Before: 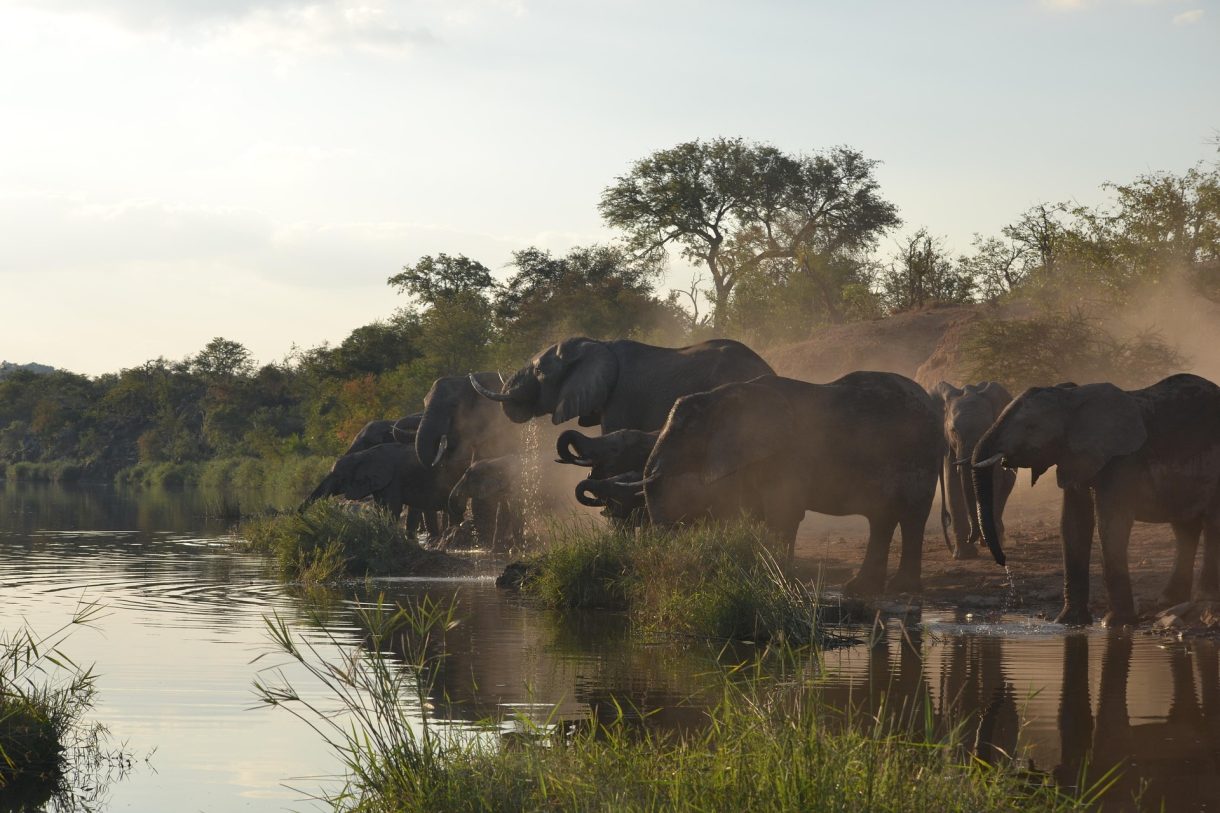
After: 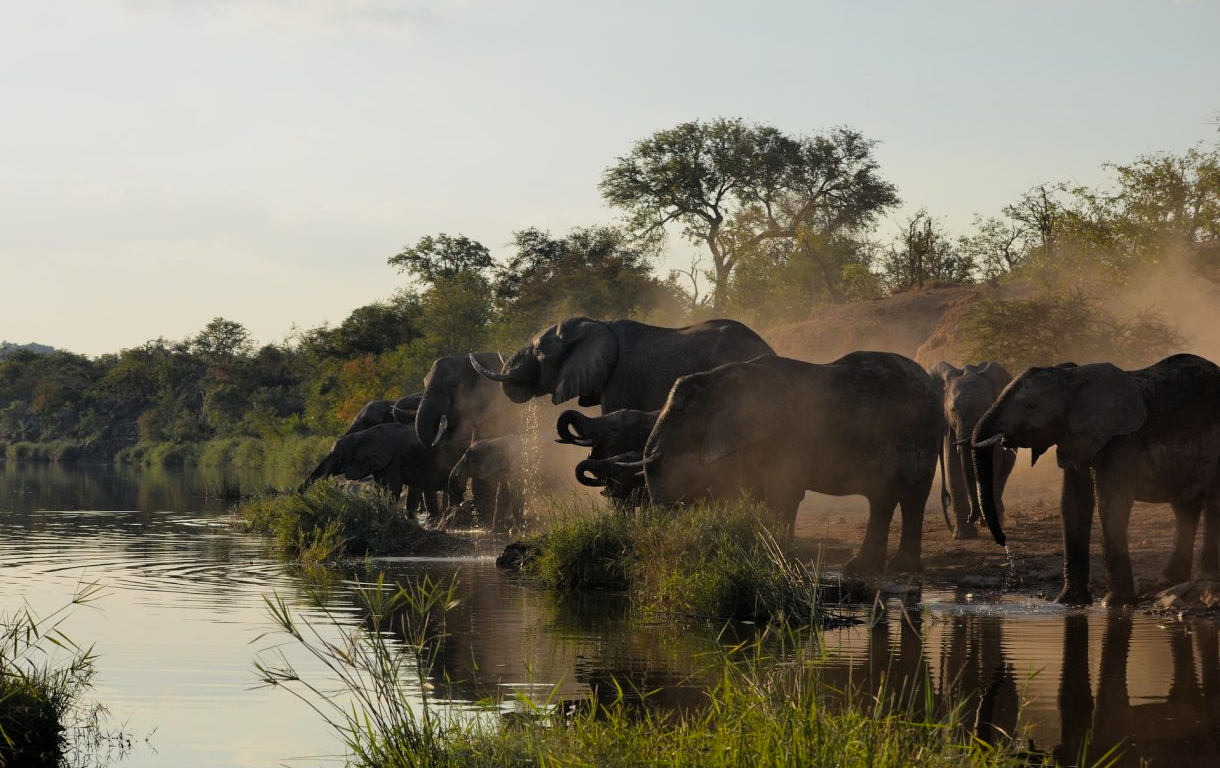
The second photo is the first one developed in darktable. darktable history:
crop and rotate: top 2.479%, bottom 3.018%
filmic rgb: black relative exposure -7.75 EV, white relative exposure 4.4 EV, threshold 3 EV, target black luminance 0%, hardness 3.76, latitude 50.51%, contrast 1.074, highlights saturation mix 10%, shadows ↔ highlights balance -0.22%, color science v4 (2020), enable highlight reconstruction true
